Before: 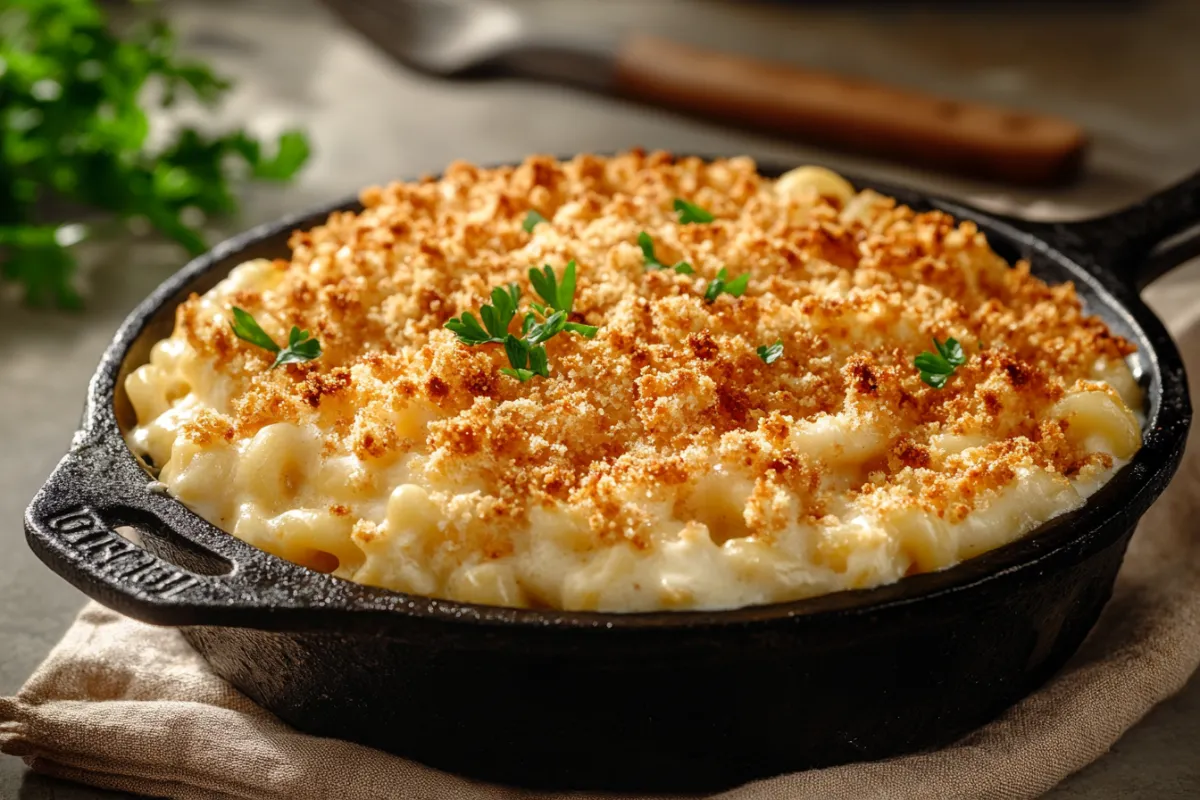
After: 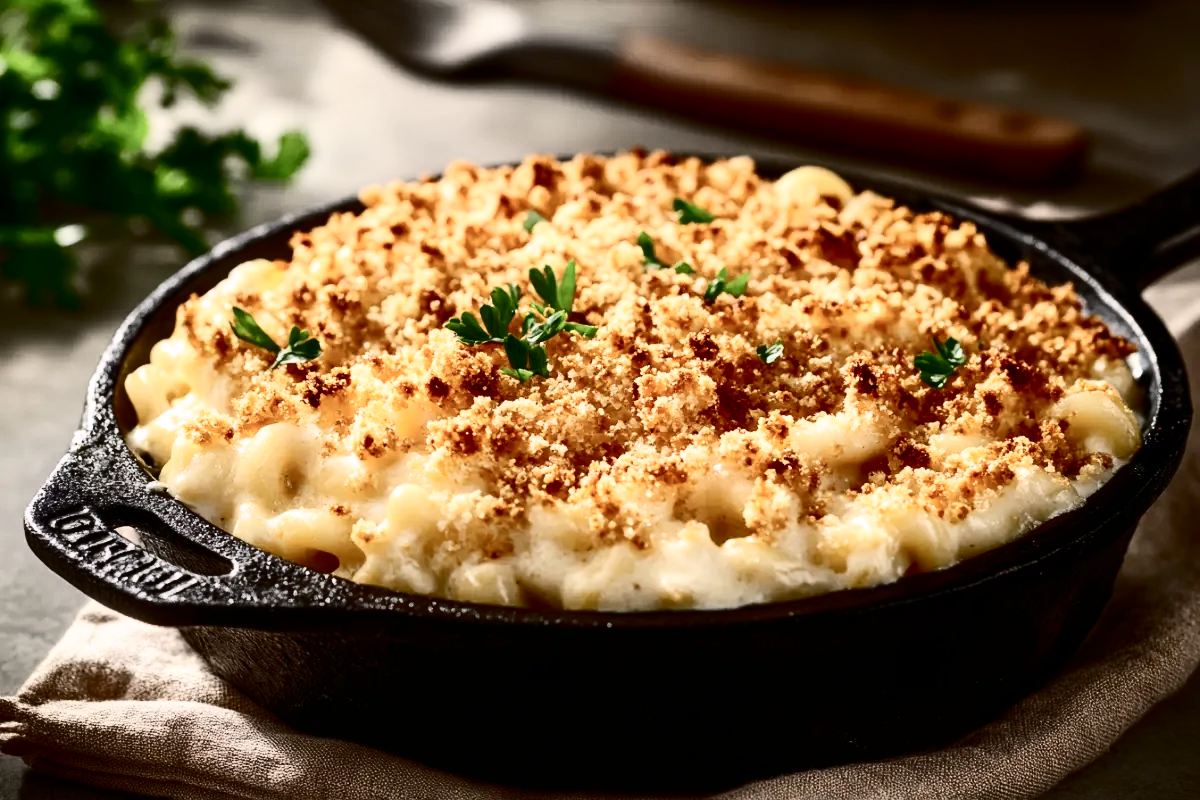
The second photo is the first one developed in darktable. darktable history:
contrast brightness saturation: contrast 0.5, saturation -0.1
white balance: red 1.009, blue 1.027
